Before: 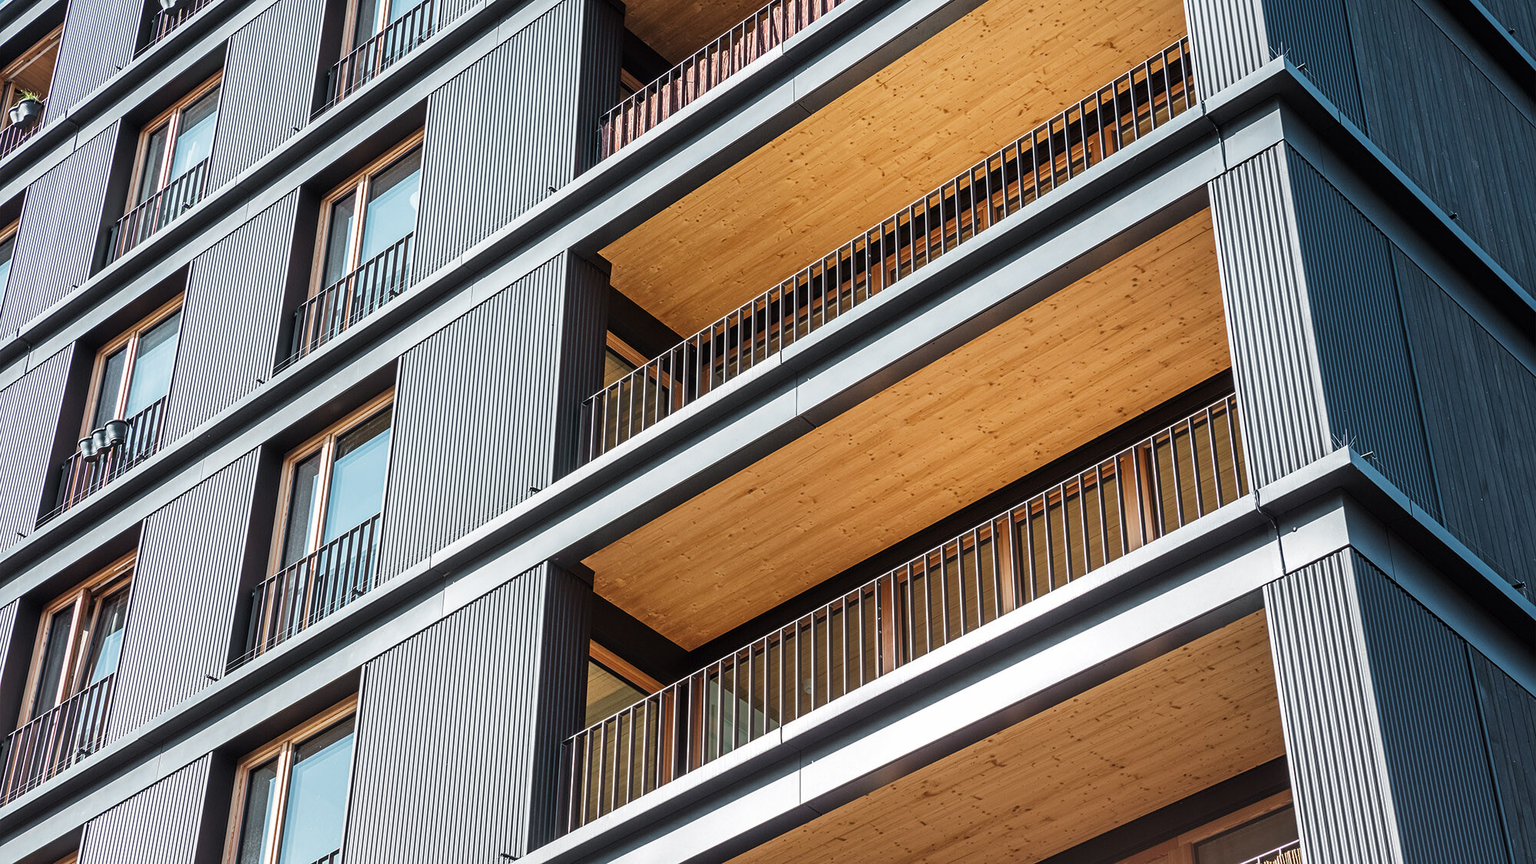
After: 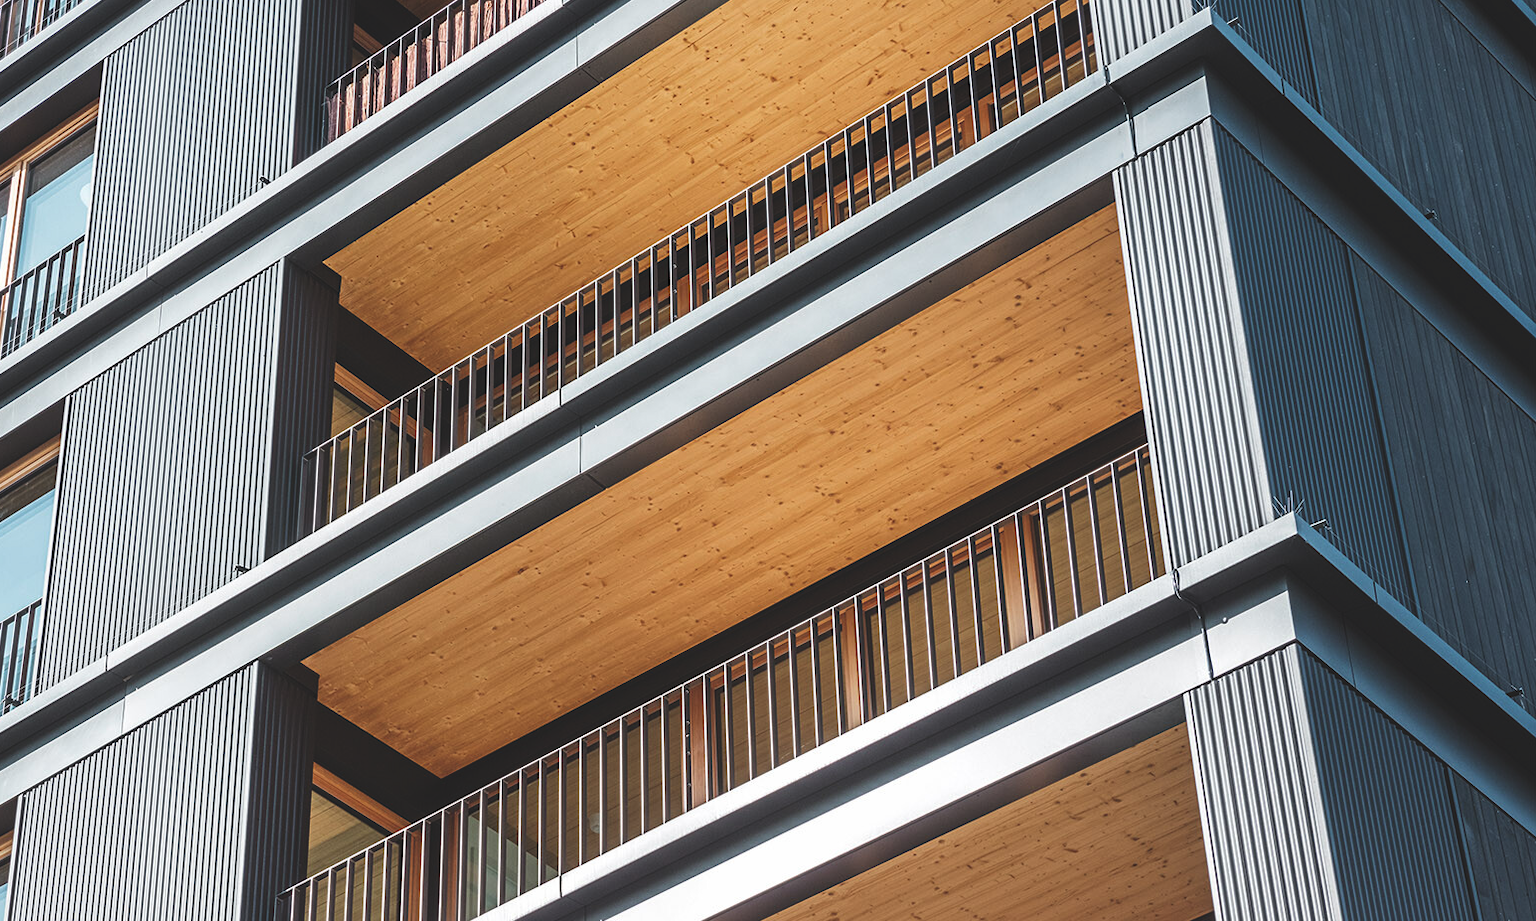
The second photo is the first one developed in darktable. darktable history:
exposure: black level correction -0.015, compensate highlight preservation false
crop: left 22.697%, top 5.848%, bottom 11.636%
